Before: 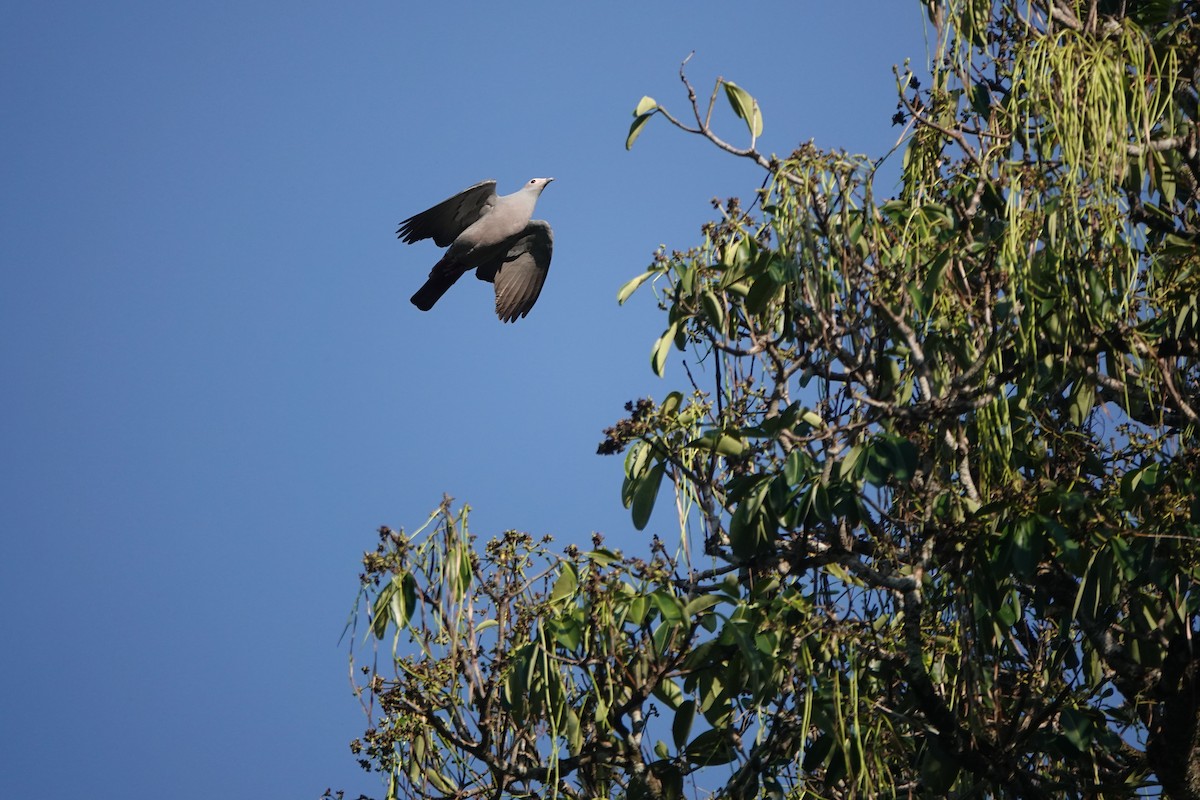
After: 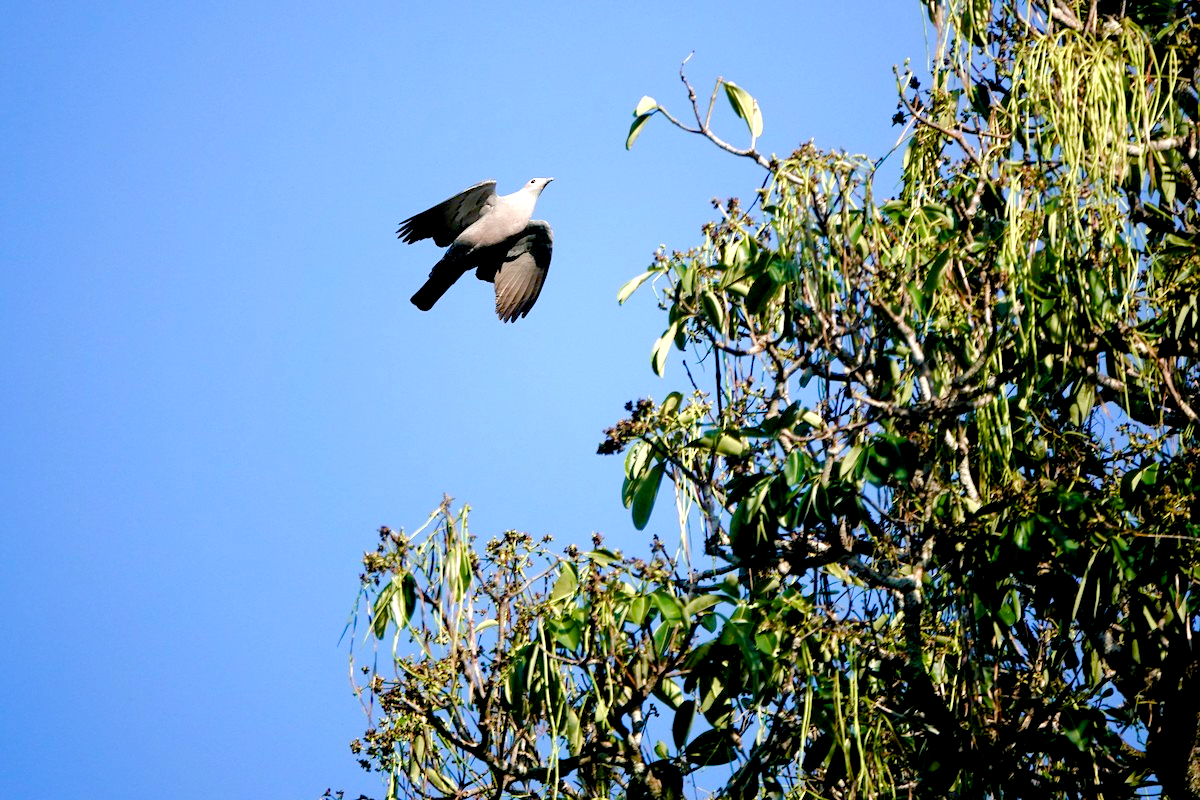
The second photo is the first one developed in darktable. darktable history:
color balance rgb: shadows lift › chroma 2.065%, shadows lift › hue 214.31°, power › luminance 1.37%, perceptual saturation grading › global saturation 20%, perceptual saturation grading › highlights -50.237%, perceptual saturation grading › shadows 30.742%, perceptual brilliance grading › mid-tones 9.146%, perceptual brilliance grading › shadows 15.179%, global vibrance 30.144%
exposure: black level correction 0.01, exposure 1 EV, compensate highlight preservation false
